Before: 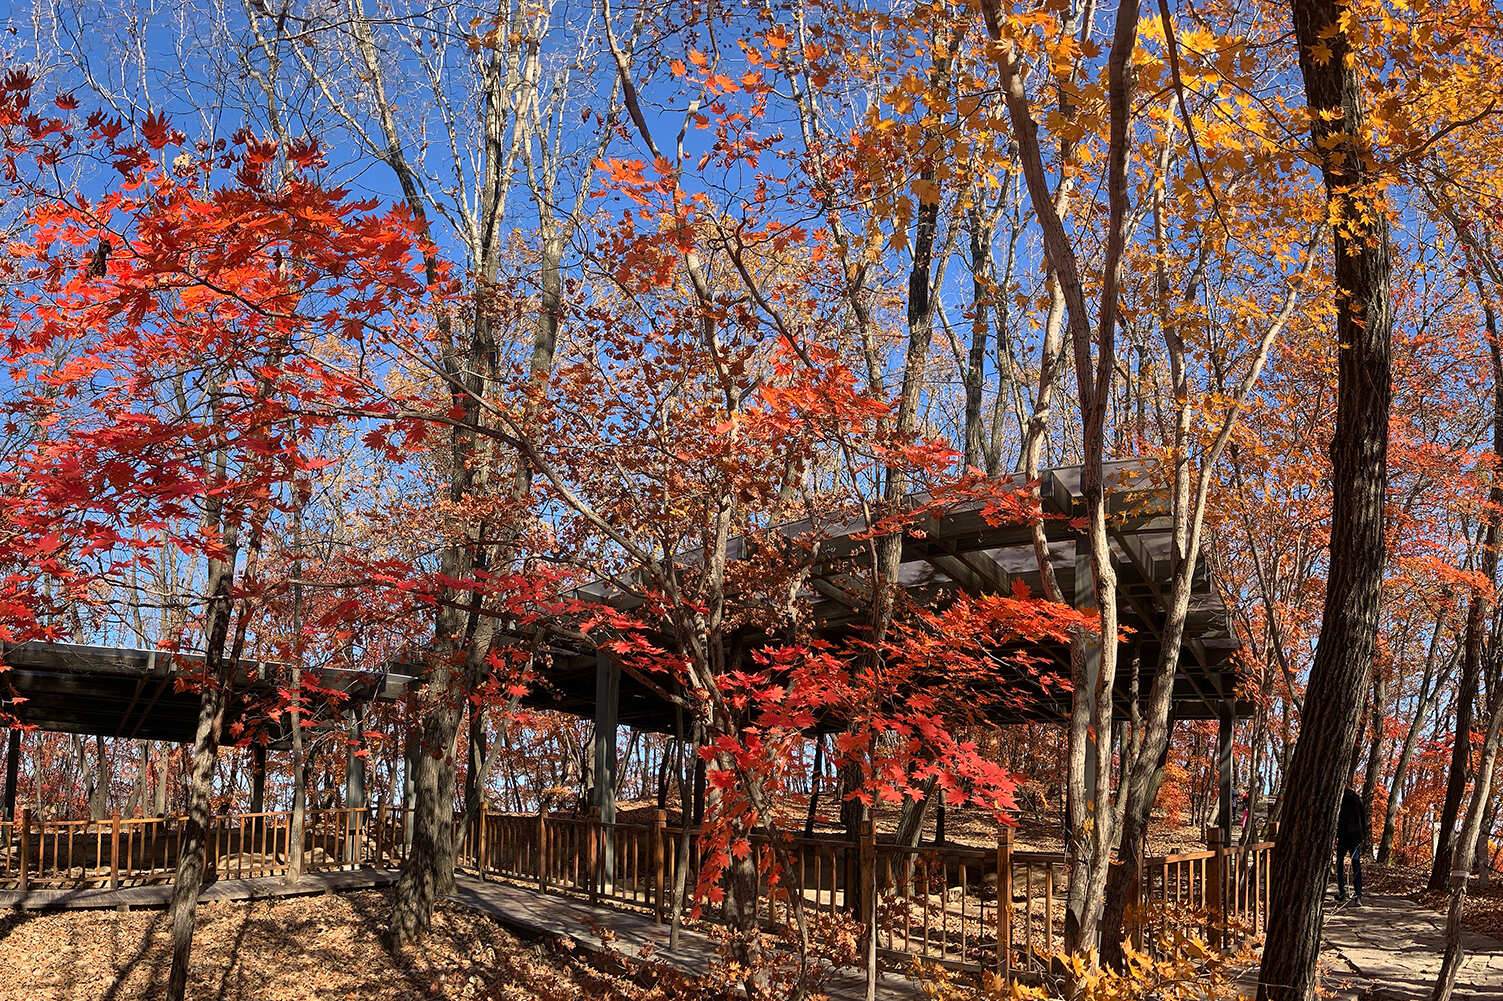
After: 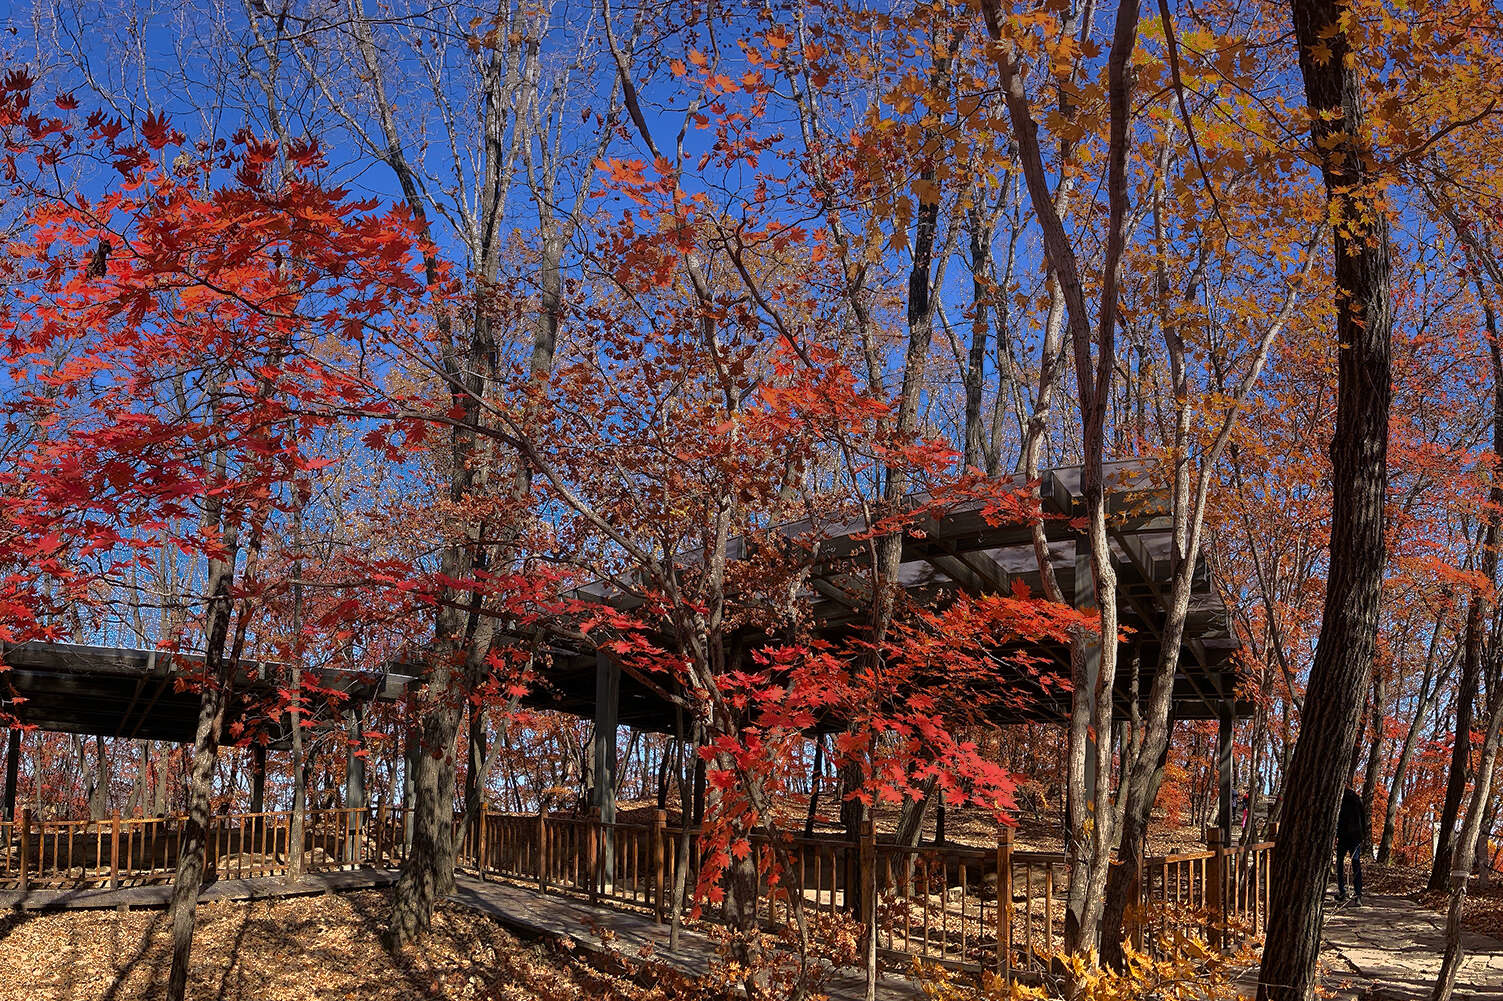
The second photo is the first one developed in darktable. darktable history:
fill light: exposure -0.73 EV, center 0.69, width 2.2
graduated density: hue 238.83°, saturation 50%
